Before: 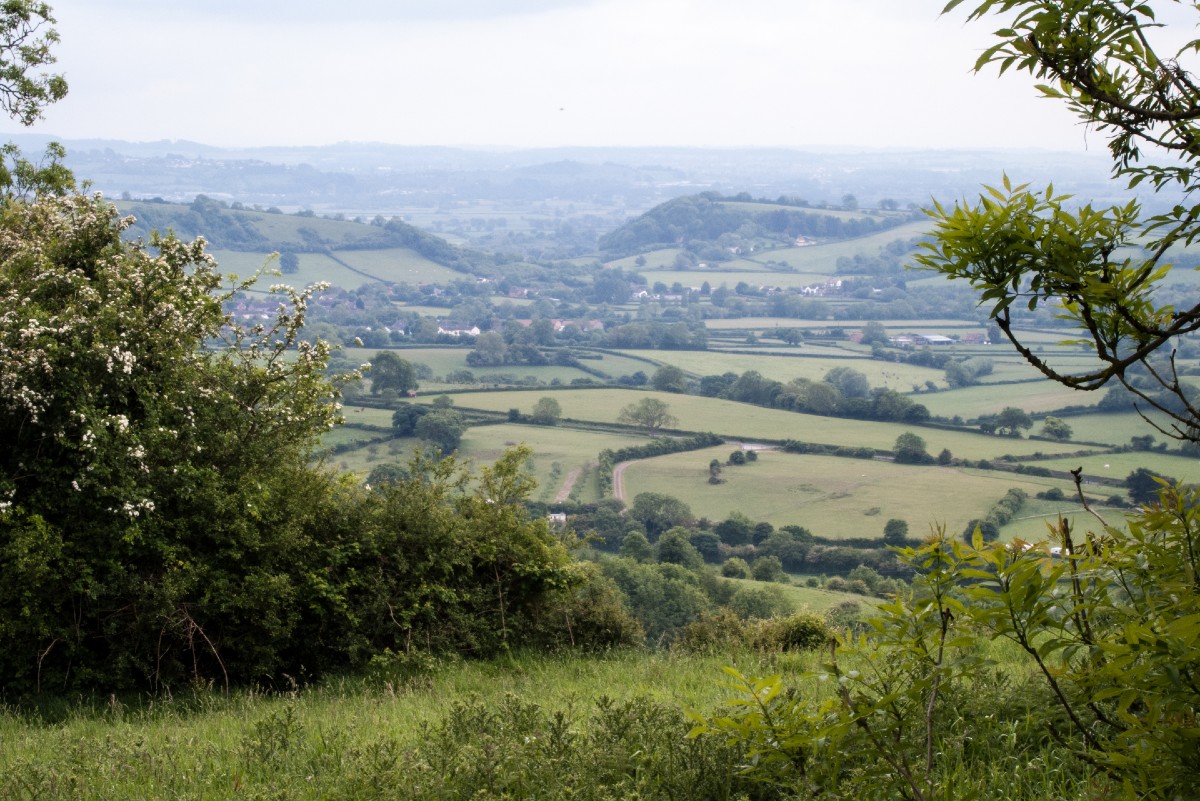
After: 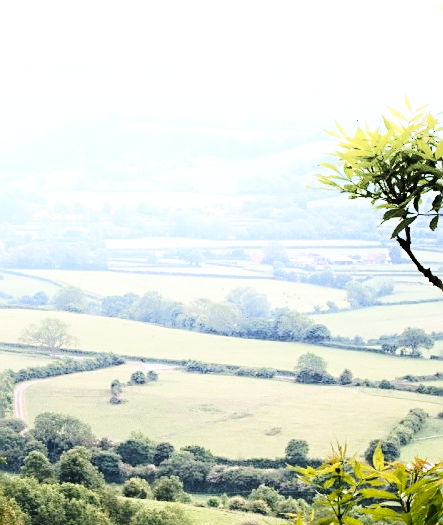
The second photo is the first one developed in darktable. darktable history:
sharpen: on, module defaults
local contrast: highlights 100%, shadows 100%, detail 120%, midtone range 0.2
base curve: curves: ch0 [(0, 0) (0.028, 0.03) (0.121, 0.232) (0.46, 0.748) (0.859, 0.968) (1, 1)], preserve colors none
shadows and highlights: shadows -54.3, highlights 86.09, soften with gaussian
color zones: curves: ch1 [(0, 0.523) (0.143, 0.545) (0.286, 0.52) (0.429, 0.506) (0.571, 0.503) (0.714, 0.503) (0.857, 0.508) (1, 0.523)]
crop and rotate: left 49.936%, top 10.094%, right 13.136%, bottom 24.256%
tone equalizer: -8 EV -0.417 EV, -7 EV -0.389 EV, -6 EV -0.333 EV, -5 EV -0.222 EV, -3 EV 0.222 EV, -2 EV 0.333 EV, -1 EV 0.389 EV, +0 EV 0.417 EV, edges refinement/feathering 500, mask exposure compensation -1.57 EV, preserve details no
